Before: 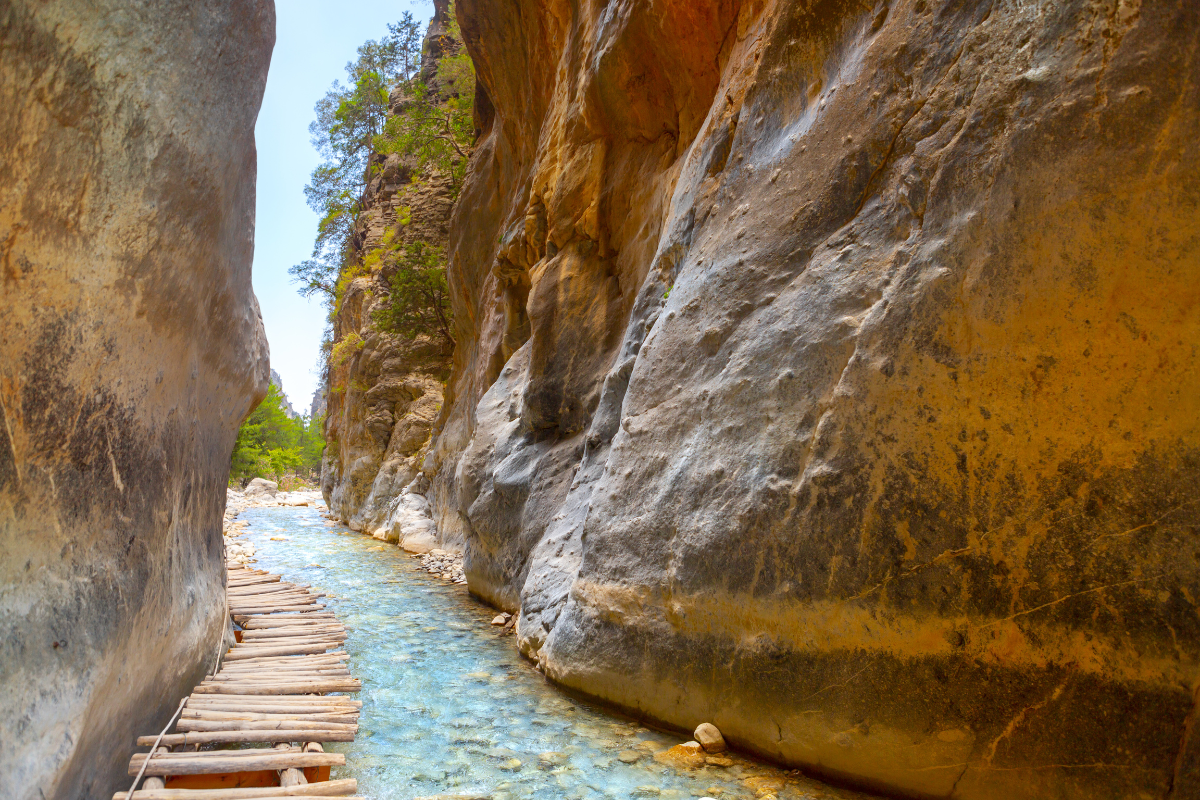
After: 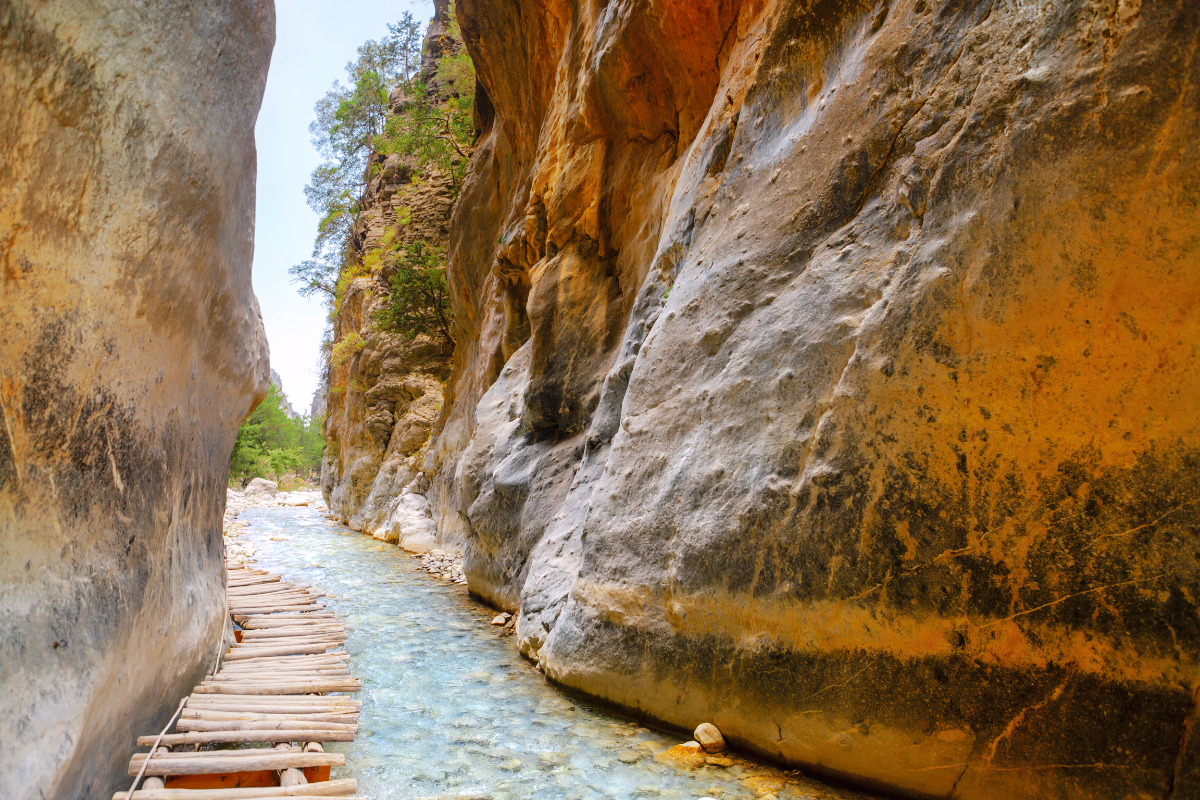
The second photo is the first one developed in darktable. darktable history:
tone curve: curves: ch0 [(0, 0) (0.003, 0.011) (0.011, 0.012) (0.025, 0.013) (0.044, 0.023) (0.069, 0.04) (0.1, 0.06) (0.136, 0.094) (0.177, 0.145) (0.224, 0.213) (0.277, 0.301) (0.335, 0.389) (0.399, 0.473) (0.468, 0.554) (0.543, 0.627) (0.623, 0.694) (0.709, 0.763) (0.801, 0.83) (0.898, 0.906) (1, 1)], preserve colors none
color look up table: target L [89.43, 89.14, 85.9, 77.86, 66.7, 58.25, 60.26, 50.66, 36.59, 27.99, 4.38, 201.19, 93.56, 81.88, 63.28, 65.78, 56.1, 50.88, 51.87, 46.04, 41.94, 38.32, 36.42, 30.52, 24.51, 94.02, 82.72, 69.93, 69.52, 73.97, 67.98, 54.44, 63.12, 52.63, 47.61, 37.3, 37.83, 36.22, 31.86, 35.09, 16.41, 4.259, 93.35, 95.62, 77.14, 70.06, 68.51, 44.63, 19.57], target a [-24.15, -20.15, -38.32, -36.09, -8.537, -53.3, -25.22, -23.27, -29.13, -19.54, -1.279, 0, -0.352, -0.6, 45.98, 13.84, 60.69, 40.27, 14.13, 70.55, 30.43, 55.82, 47.49, 4.656, 20.39, 22.81, 25.54, 45.01, 23.93, 50.98, 26.14, 14.89, 45.23, 68.47, 7.02, 3.869, 19.39, 38.42, 41.76, 21.74, 17.55, 11.61, -2.224, -44.41, -30.56, -21.45, -7.472, -16.98, -10.64], target b [37.29, 17.92, 20.24, 9.395, 31, 32.71, 45.51, 0.84, 19.59, 13.34, 3.959, -0.001, 12.33, 64.43, 59.29, 62.51, 58.1, 12.35, 16.35, 25.51, 39.57, 42.77, 28.34, 2.239, 29.06, -12.09, -17.64, 0.035, -6.348, -30.36, -40.39, -31.04, -47.22, -13.08, -59.82, -17.1, -36.21, -57.69, -7.736, -79.82, -35.65, -14.08, -1.413, -10.96, -23.89, -16.24, -34.38, -32.66, -5.404], num patches 49
